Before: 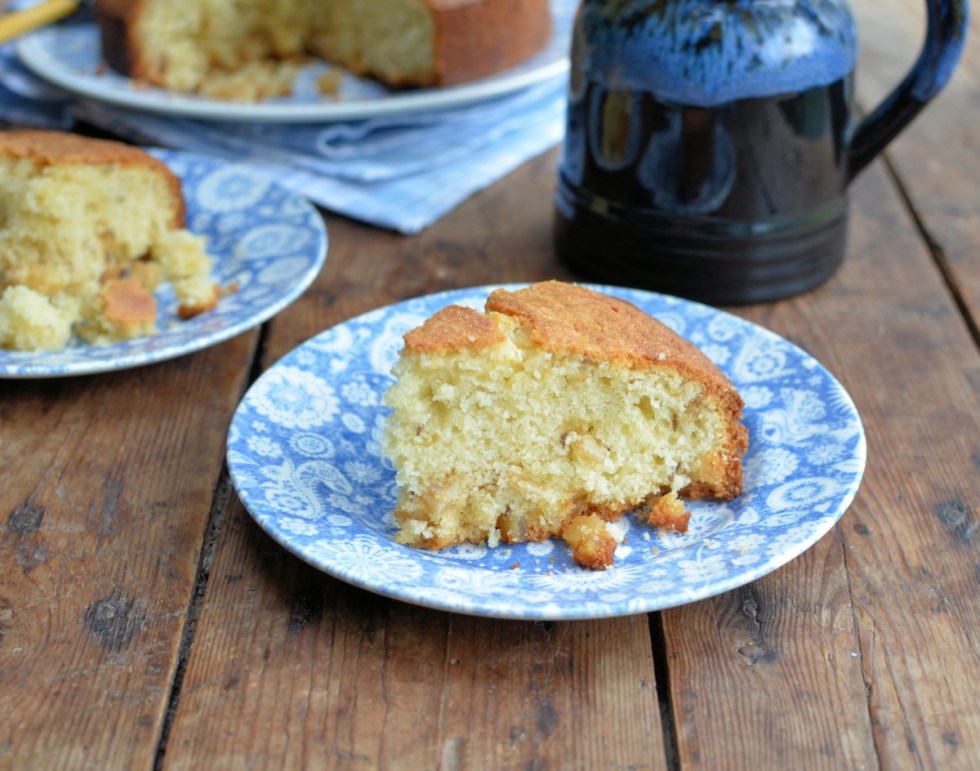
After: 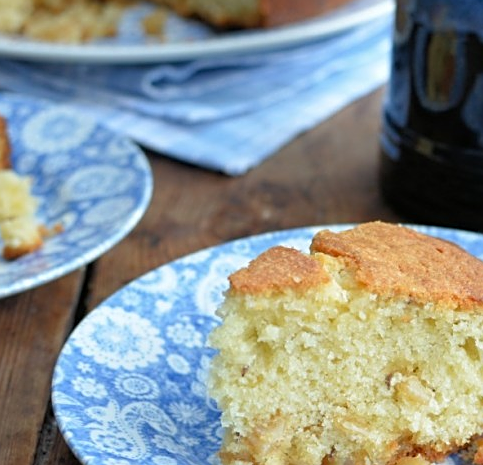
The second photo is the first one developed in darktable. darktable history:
crop: left 17.885%, top 7.742%, right 32.781%, bottom 31.82%
sharpen: on, module defaults
